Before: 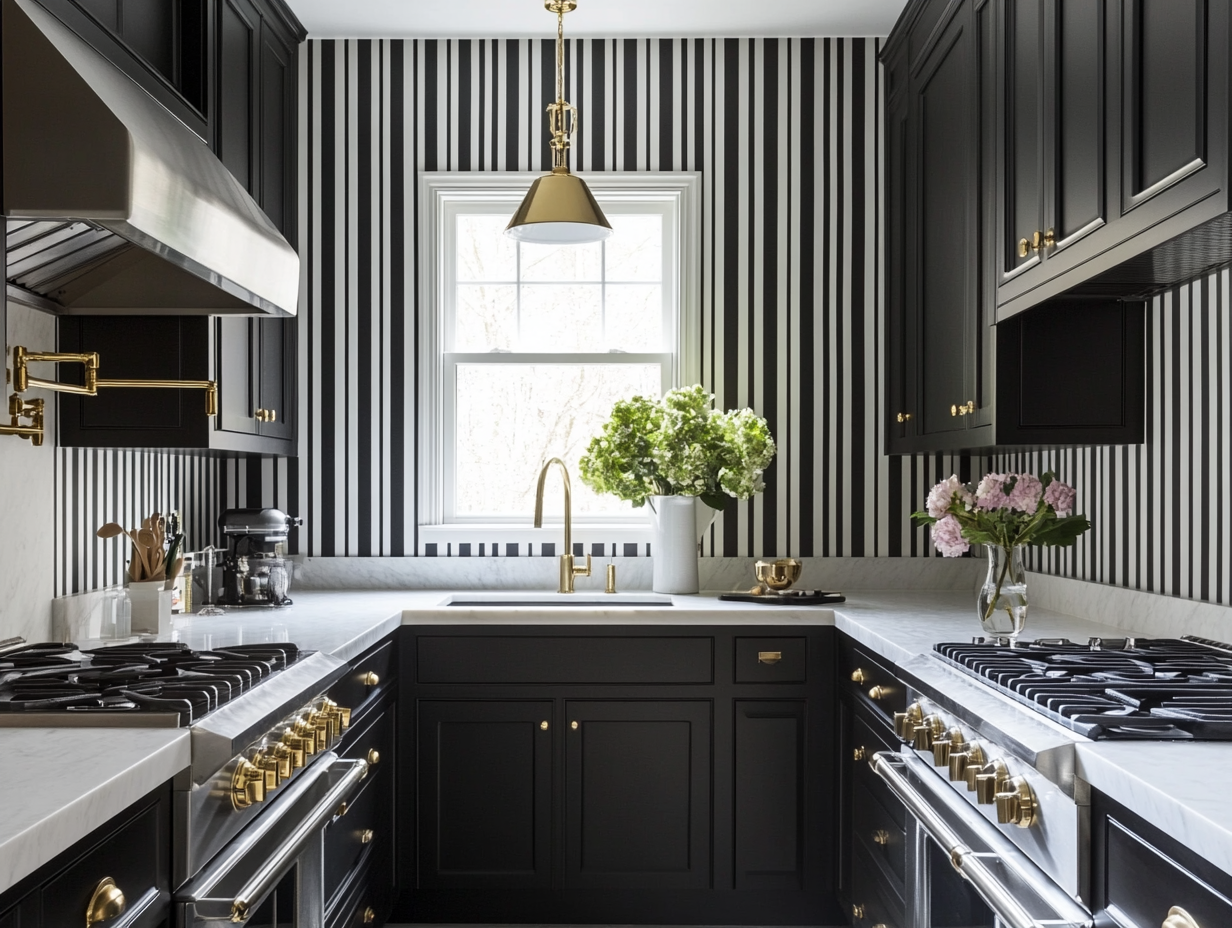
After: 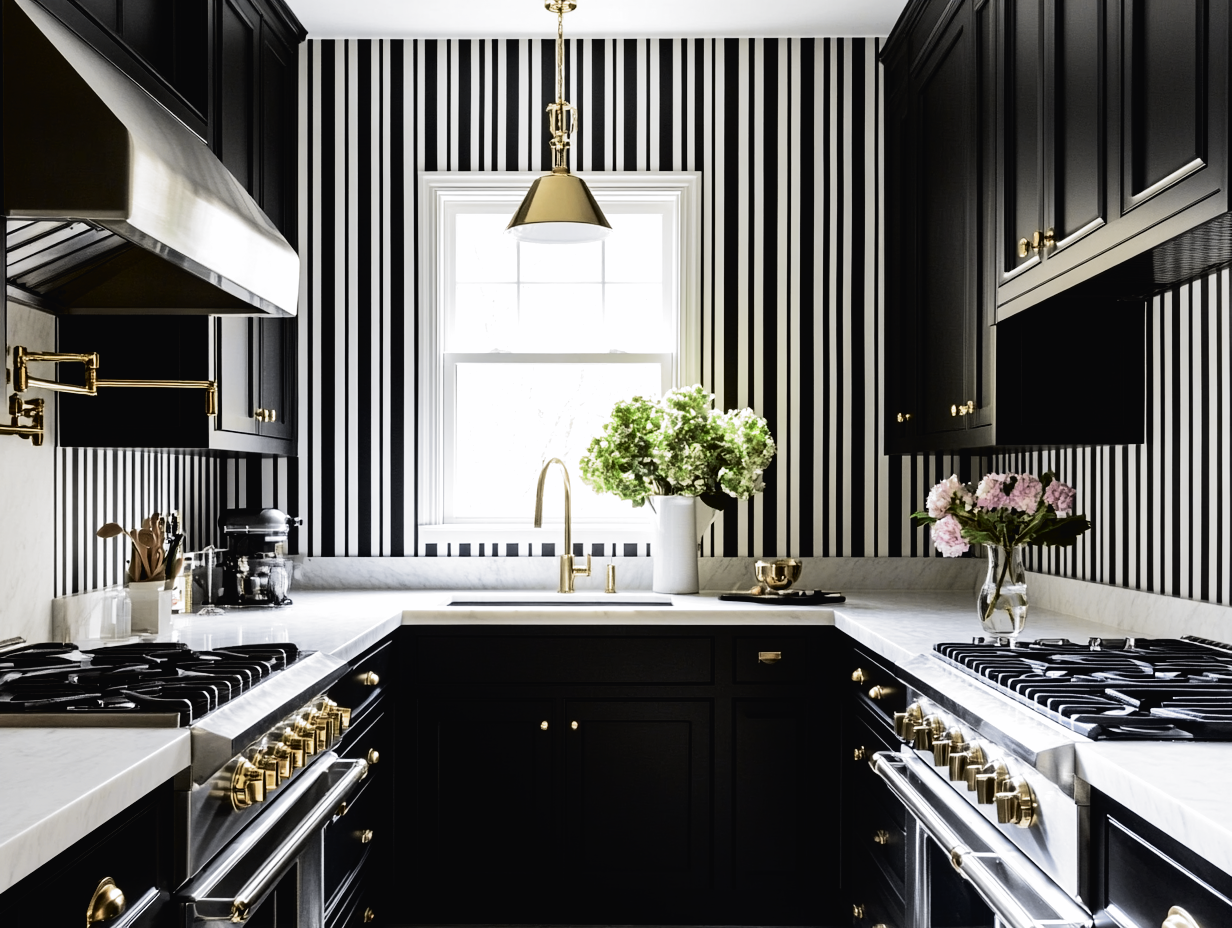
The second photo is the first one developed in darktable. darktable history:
color zones: mix -62.47%
tone curve: curves: ch0 [(0, 0.018) (0.061, 0.041) (0.205, 0.191) (0.289, 0.292) (0.39, 0.424) (0.493, 0.551) (0.666, 0.743) (0.795, 0.841) (1, 0.998)]; ch1 [(0, 0) (0.385, 0.343) (0.439, 0.415) (0.494, 0.498) (0.501, 0.501) (0.51, 0.509) (0.548, 0.563) (0.586, 0.61) (0.684, 0.658) (0.783, 0.804) (1, 1)]; ch2 [(0, 0) (0.304, 0.31) (0.403, 0.399) (0.441, 0.428) (0.47, 0.469) (0.498, 0.496) (0.524, 0.538) (0.566, 0.579) (0.648, 0.665) (0.697, 0.699) (1, 1)], color space Lab, independent channels, preserve colors none
filmic rgb: black relative exposure -8.2 EV, white relative exposure 2.2 EV, threshold 3 EV, hardness 7.11, latitude 75%, contrast 1.325, highlights saturation mix -2%, shadows ↔ highlights balance 30%, preserve chrominance RGB euclidean norm, color science v5 (2021), contrast in shadows safe, contrast in highlights safe, enable highlight reconstruction true
